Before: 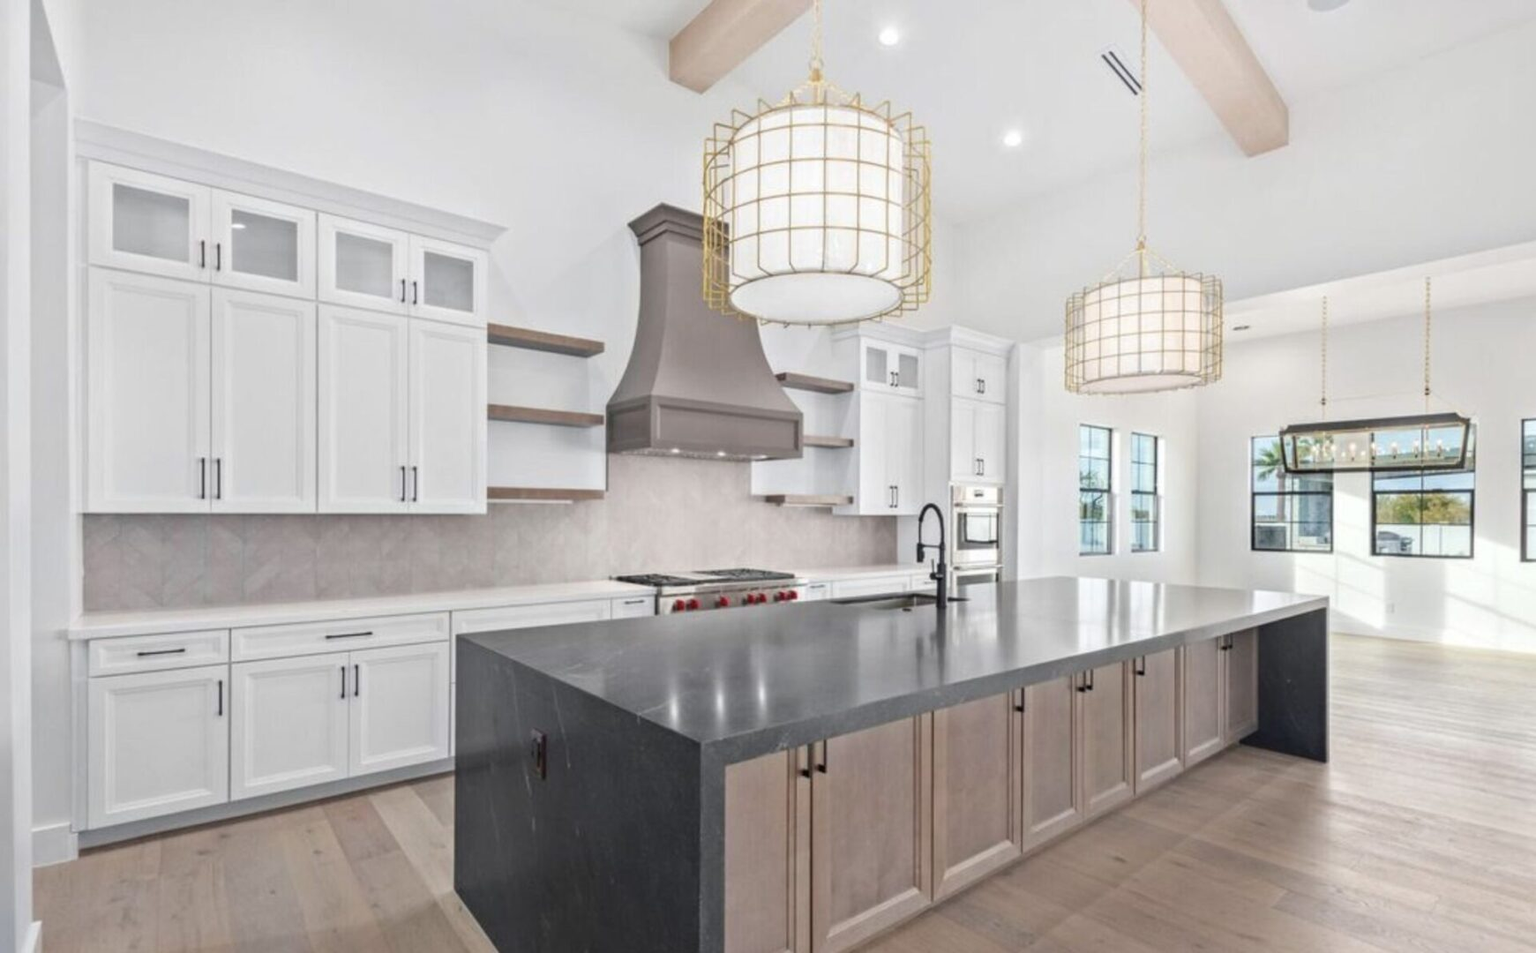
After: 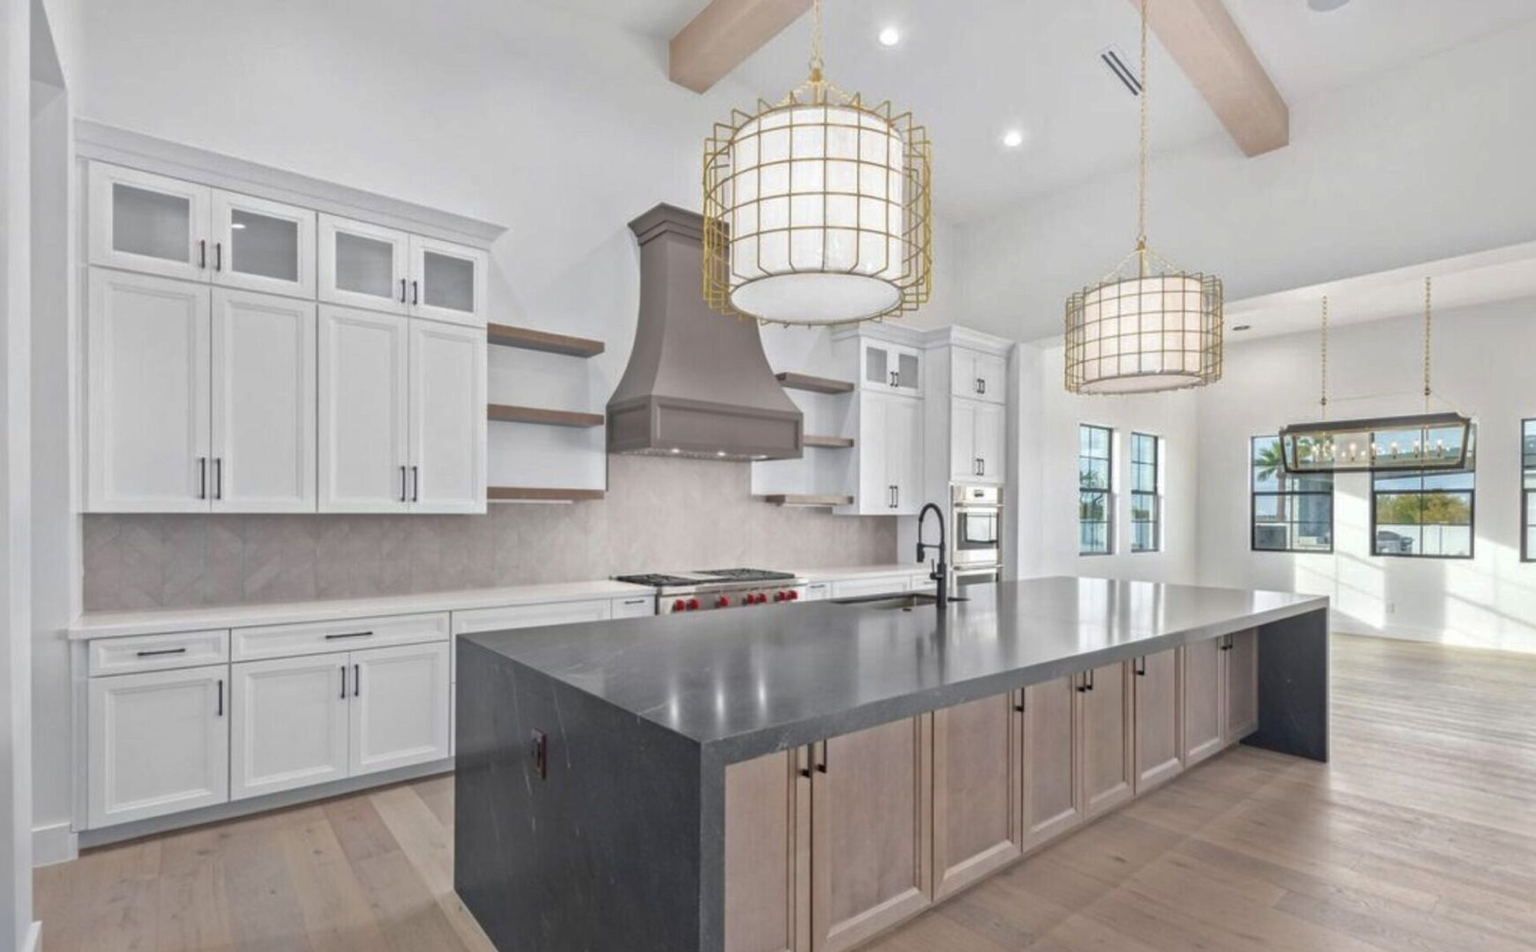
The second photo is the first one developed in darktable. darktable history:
shadows and highlights: highlights color adjustment 49.74%
